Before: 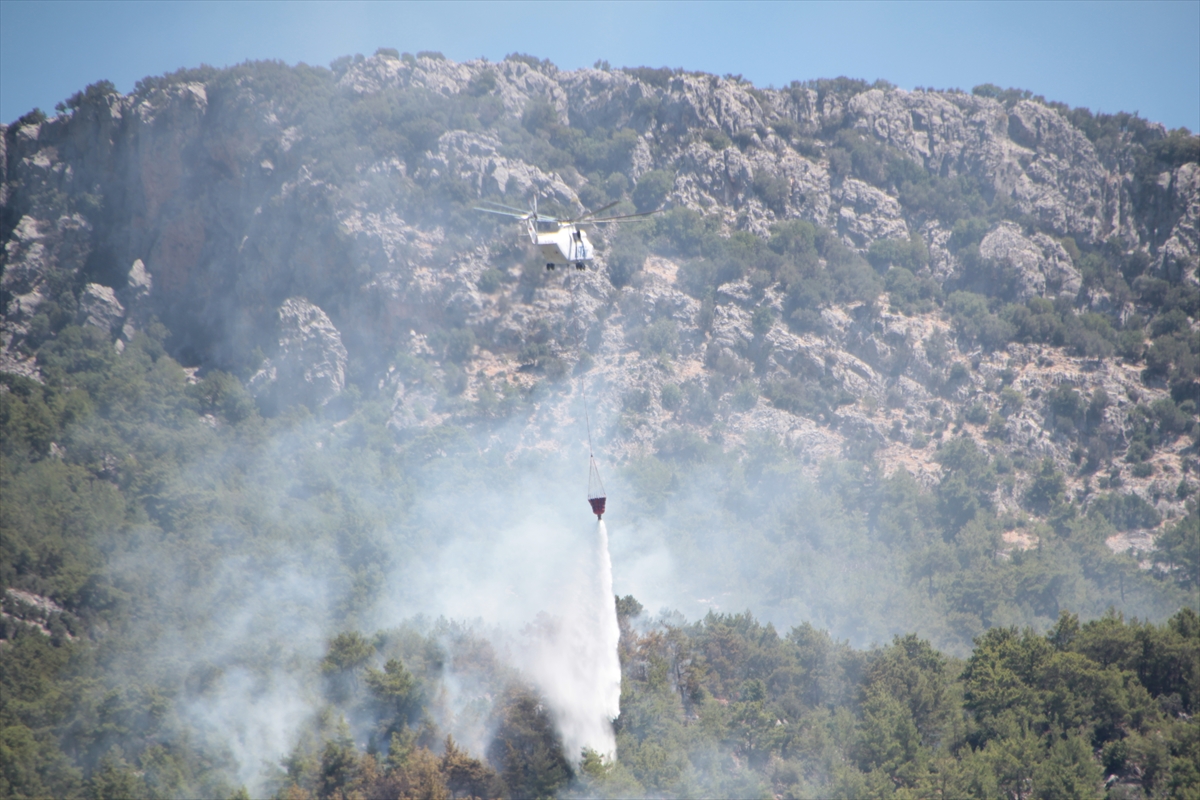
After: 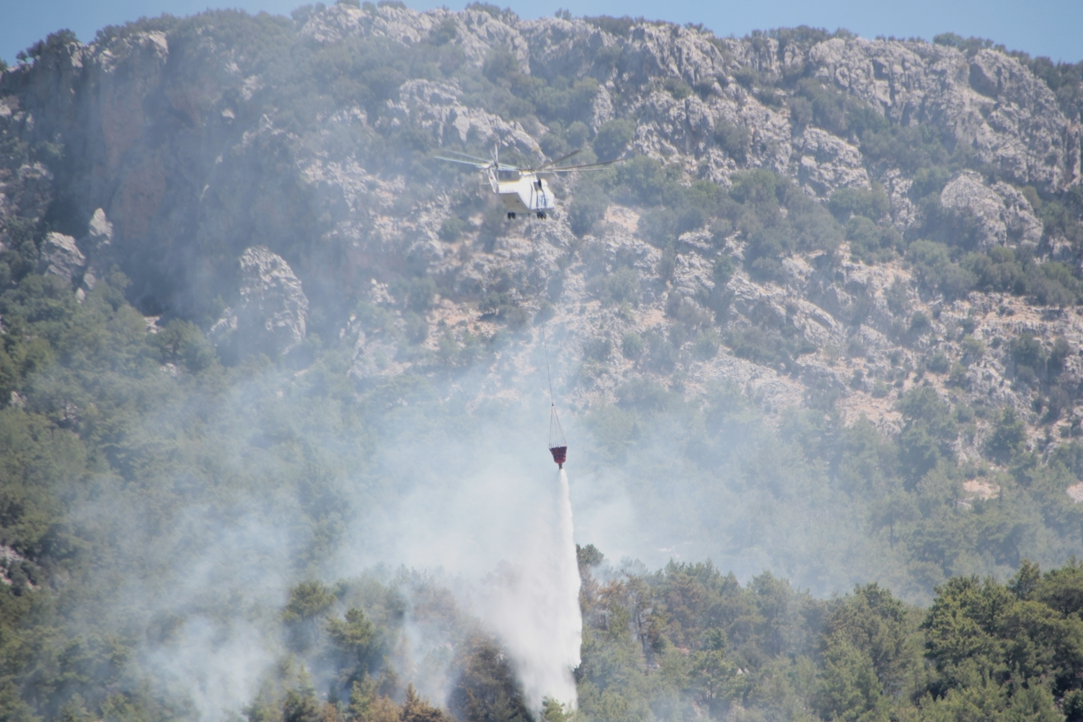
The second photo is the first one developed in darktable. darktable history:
crop: left 3.305%, top 6.436%, right 6.389%, bottom 3.258%
filmic rgb: black relative exposure -5.83 EV, white relative exposure 3.4 EV, hardness 3.68
